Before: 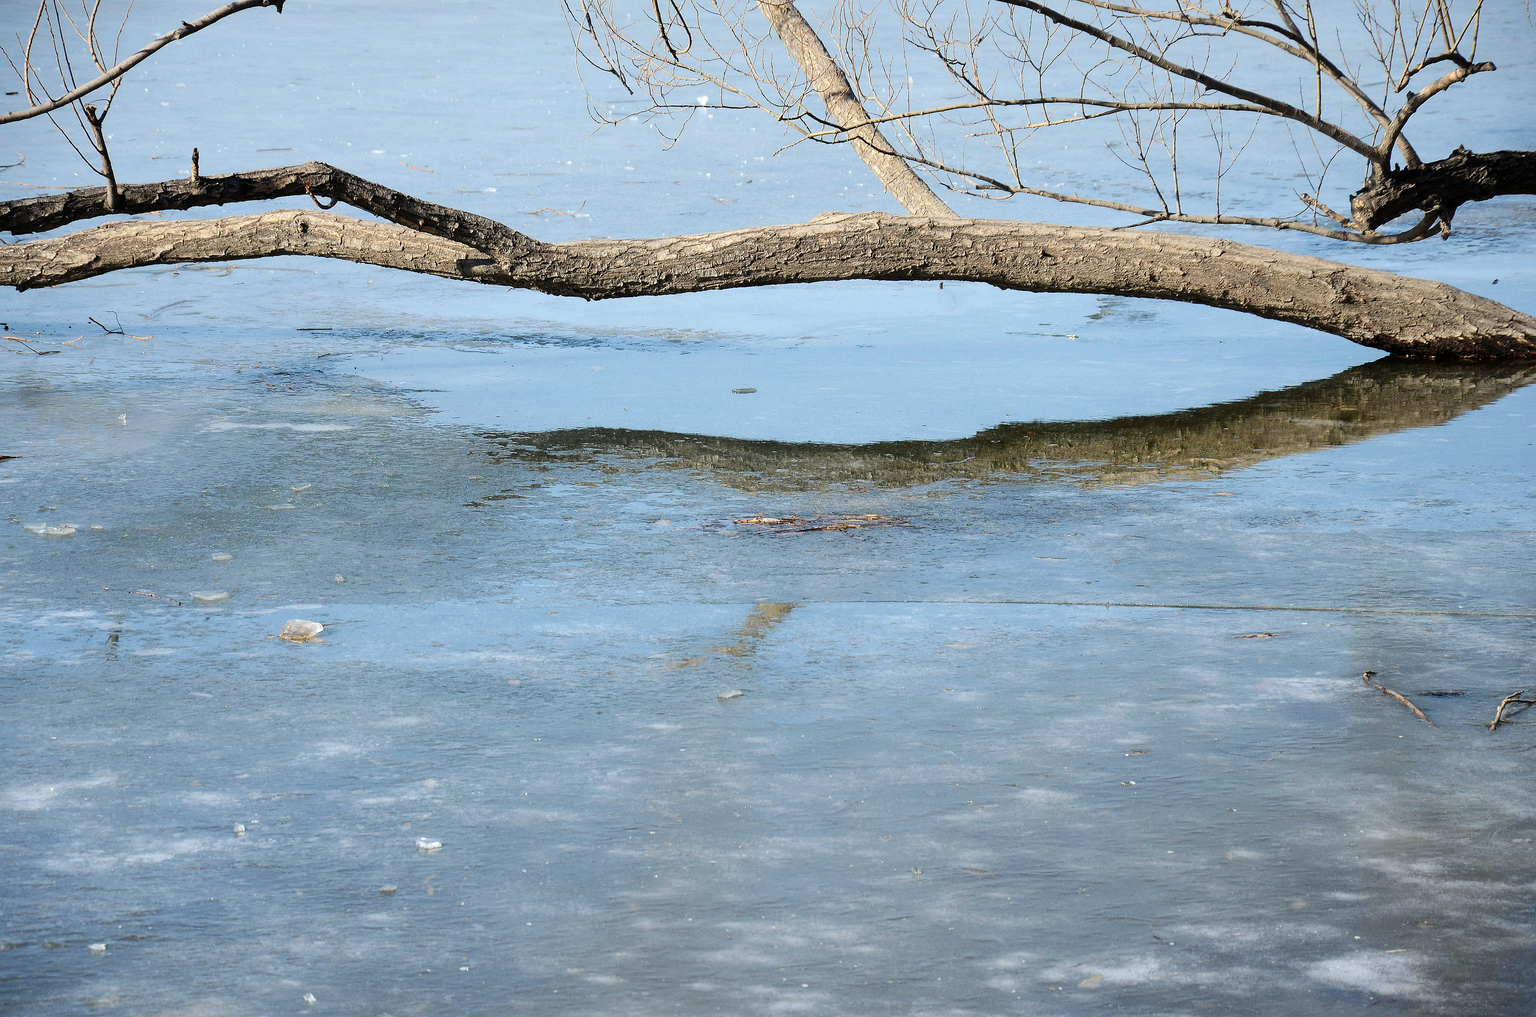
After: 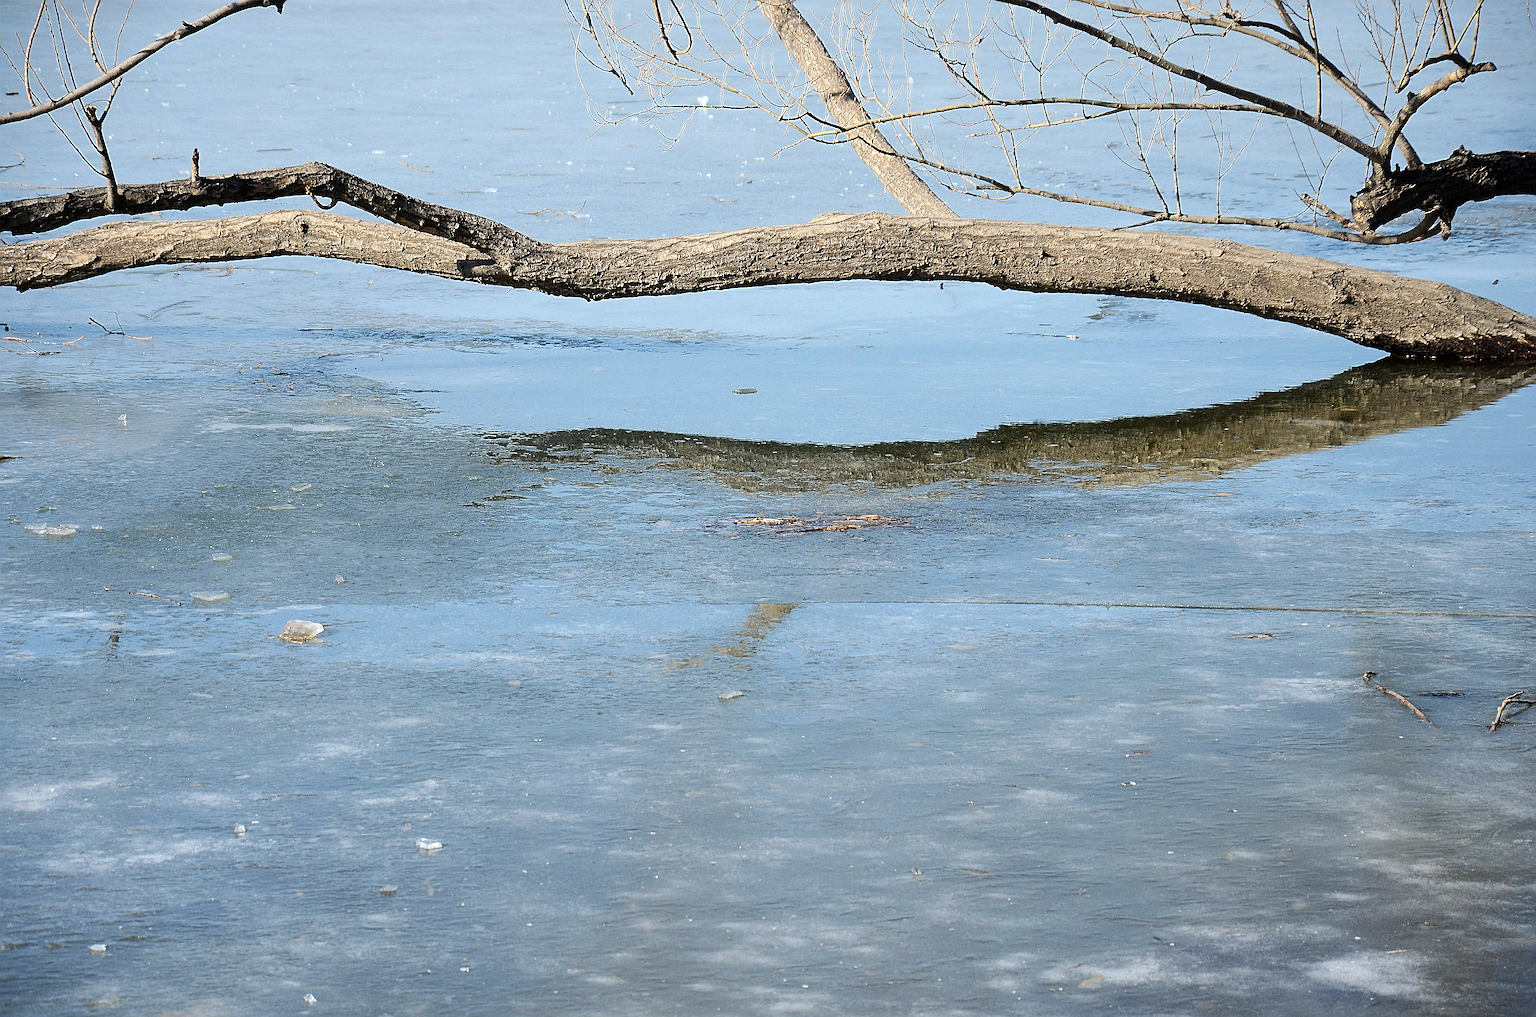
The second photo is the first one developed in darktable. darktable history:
sharpen: radius 3.962
tone equalizer: smoothing diameter 2.06%, edges refinement/feathering 16.98, mask exposure compensation -1.57 EV, filter diffusion 5
